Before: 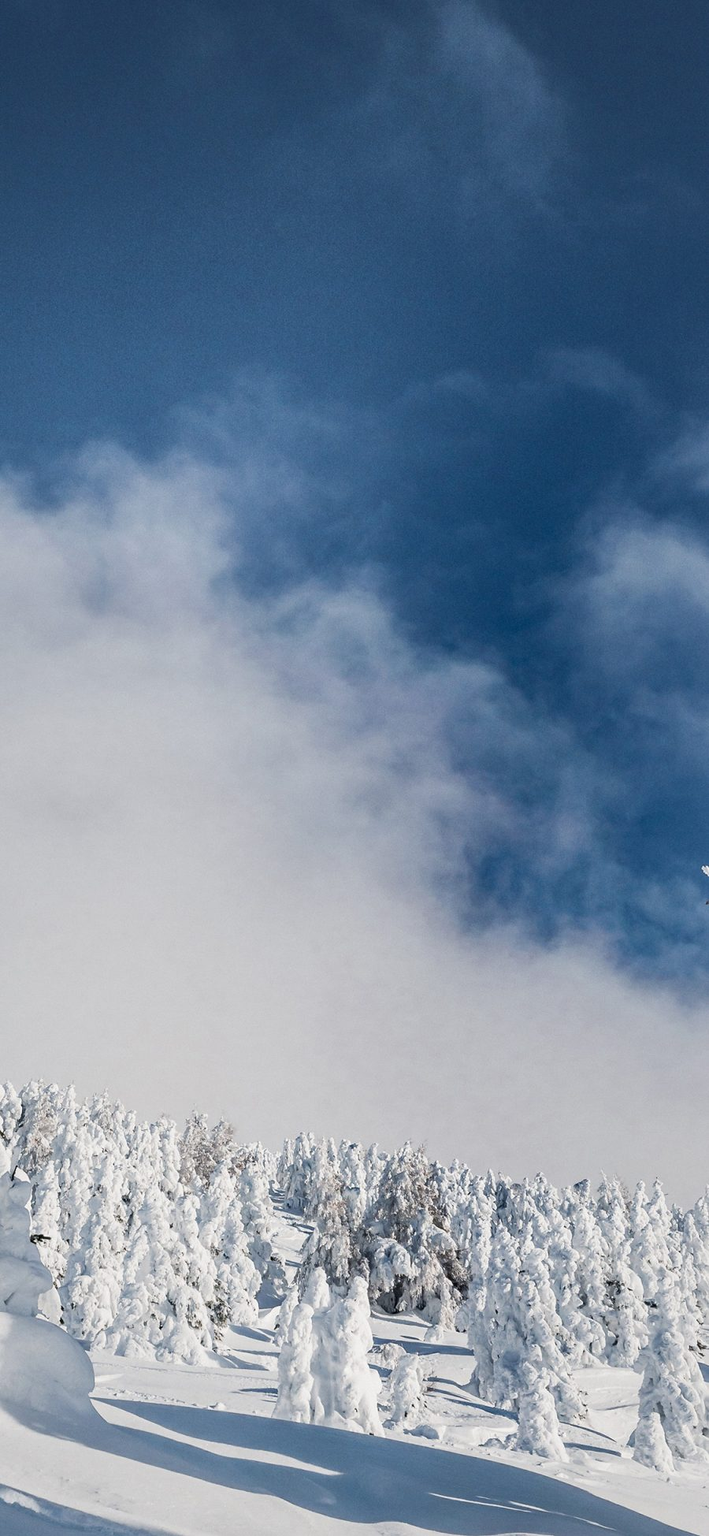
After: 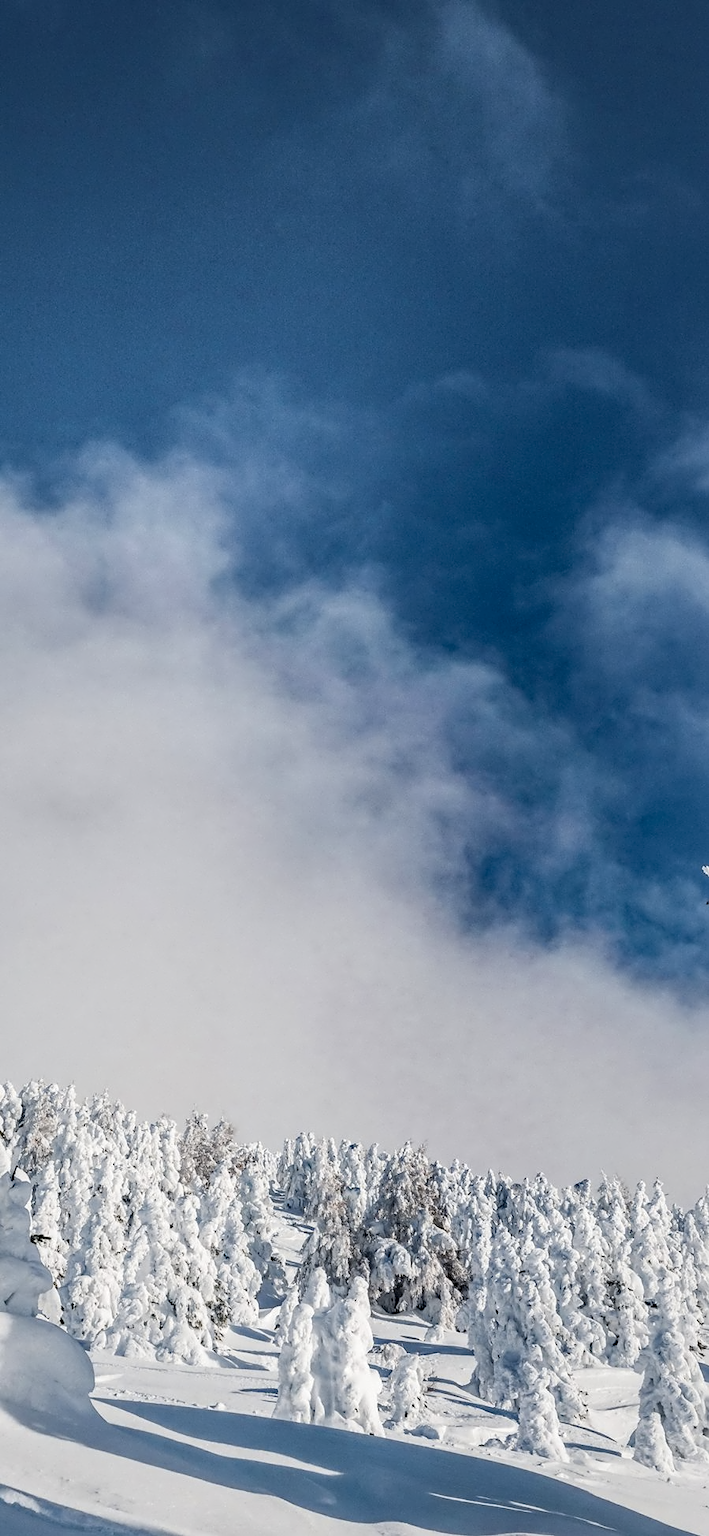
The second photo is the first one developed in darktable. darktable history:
local contrast: on, module defaults
contrast equalizer: y [[0.5 ×6], [0.5 ×6], [0.5 ×6], [0, 0.033, 0.067, 0.1, 0.133, 0.167], [0, 0.05, 0.1, 0.15, 0.2, 0.25]], mix 0.299
haze removal: compatibility mode true, adaptive false
